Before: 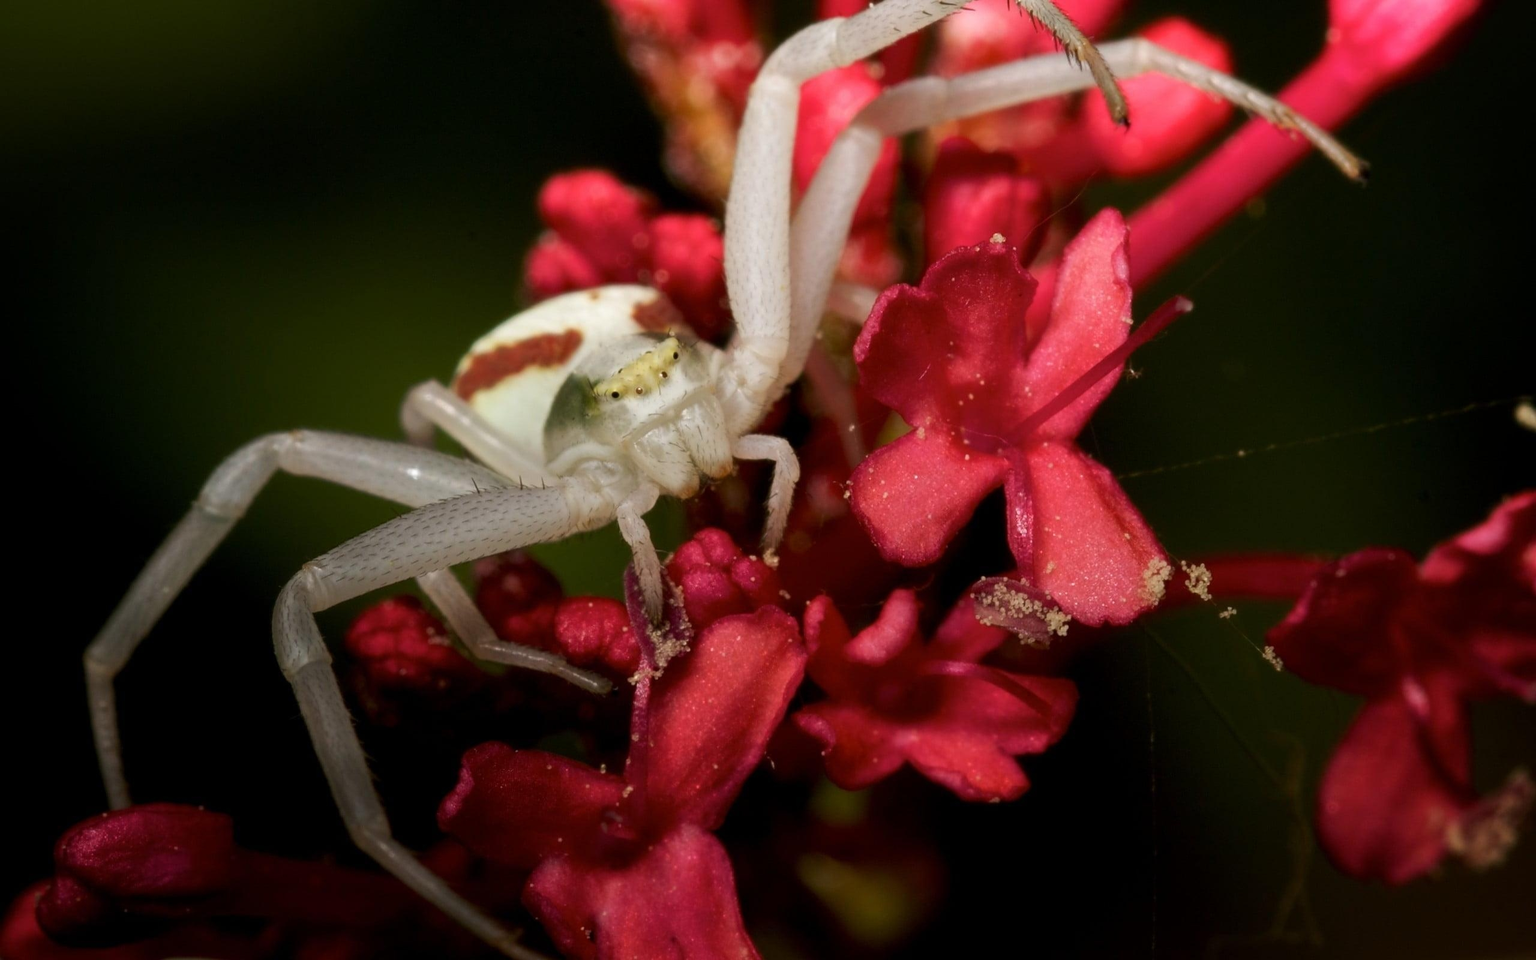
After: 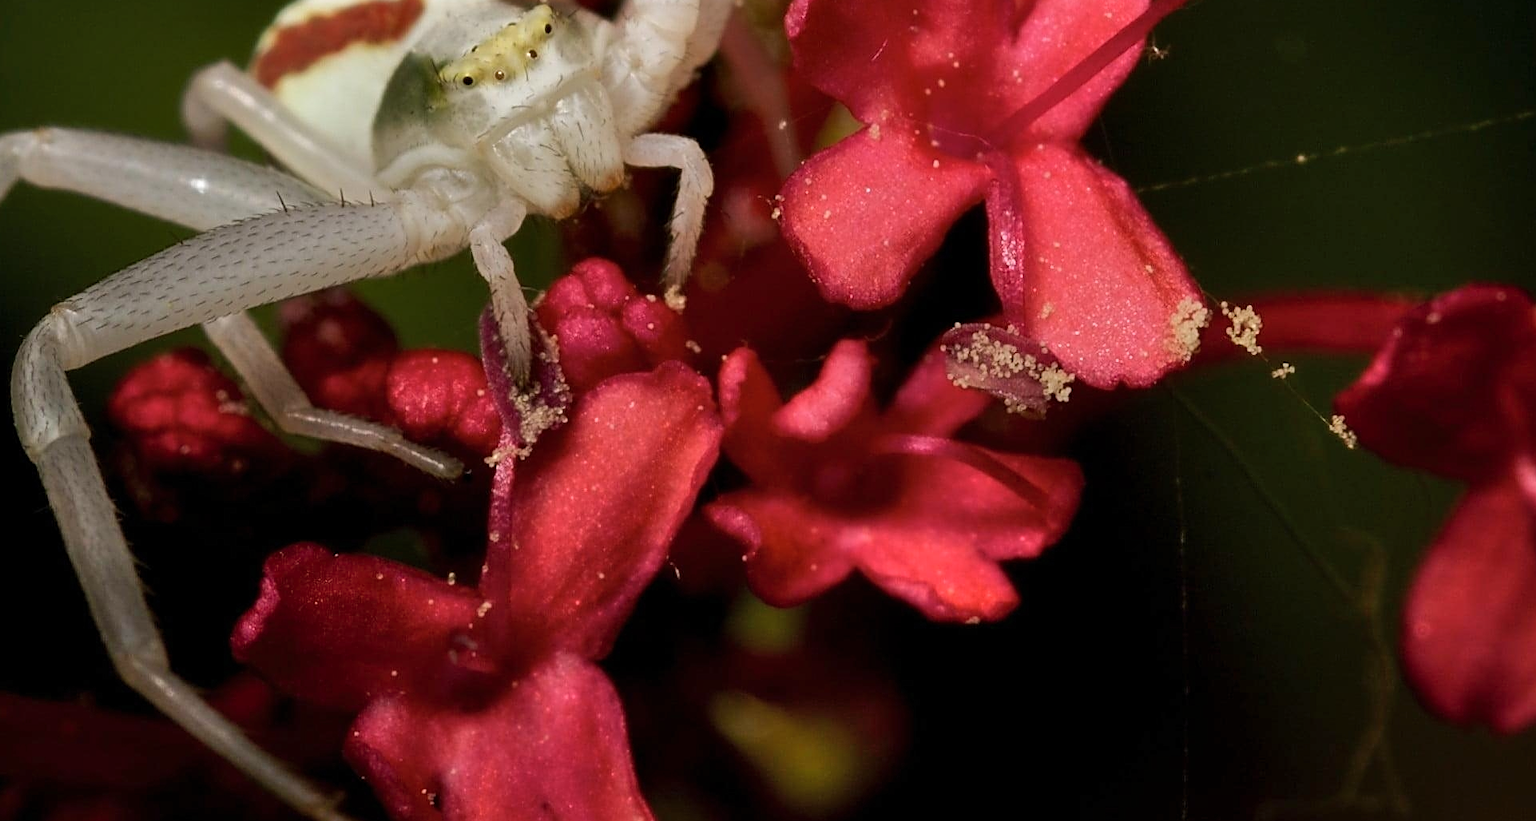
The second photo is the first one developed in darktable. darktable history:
crop and rotate: left 17.22%, top 34.871%, right 7.649%, bottom 0.833%
shadows and highlights: radius 107.02, shadows 40.62, highlights -72.84, low approximation 0.01, soften with gaussian
sharpen: on, module defaults
